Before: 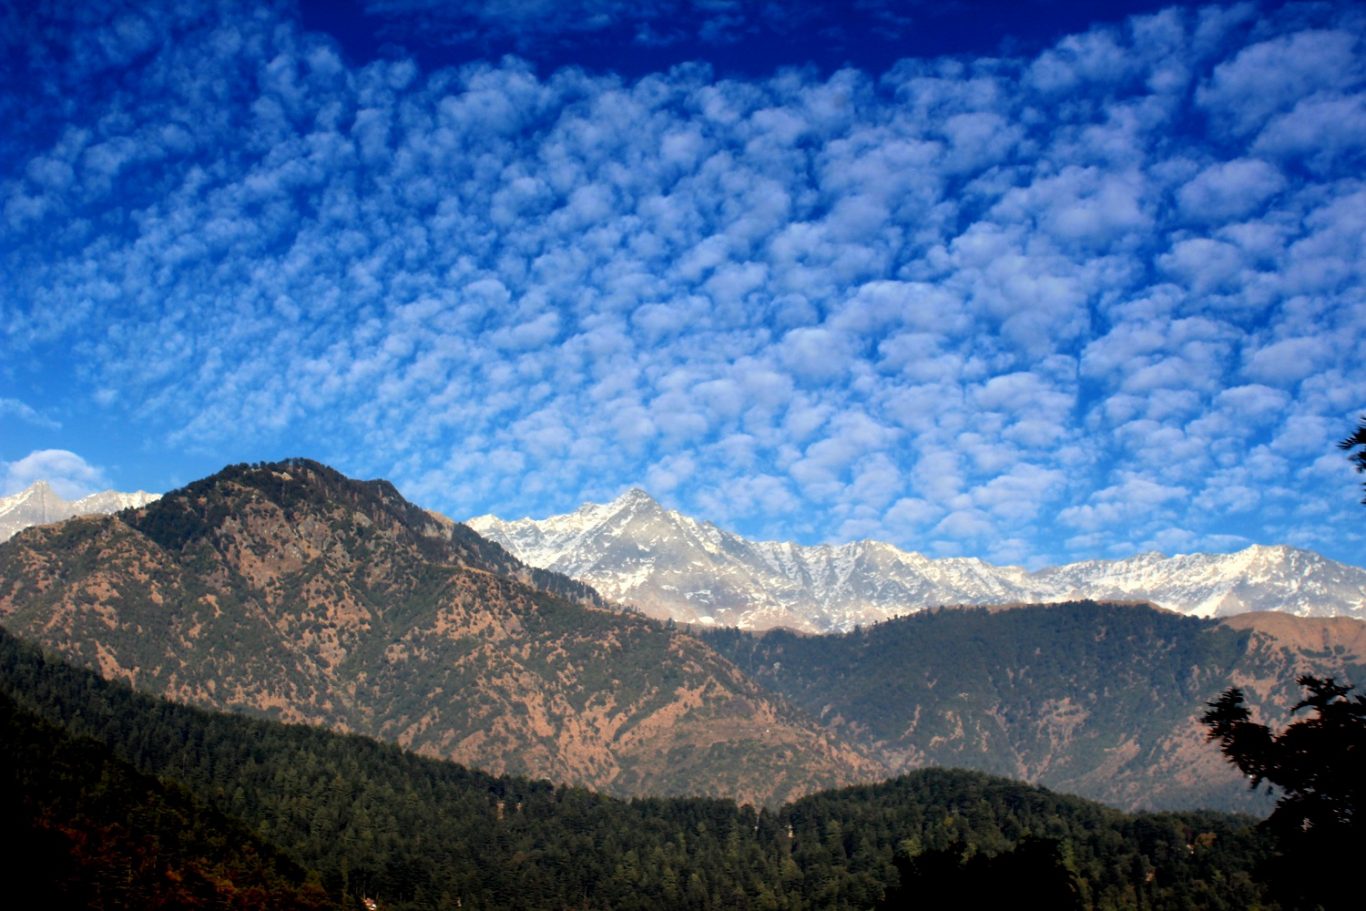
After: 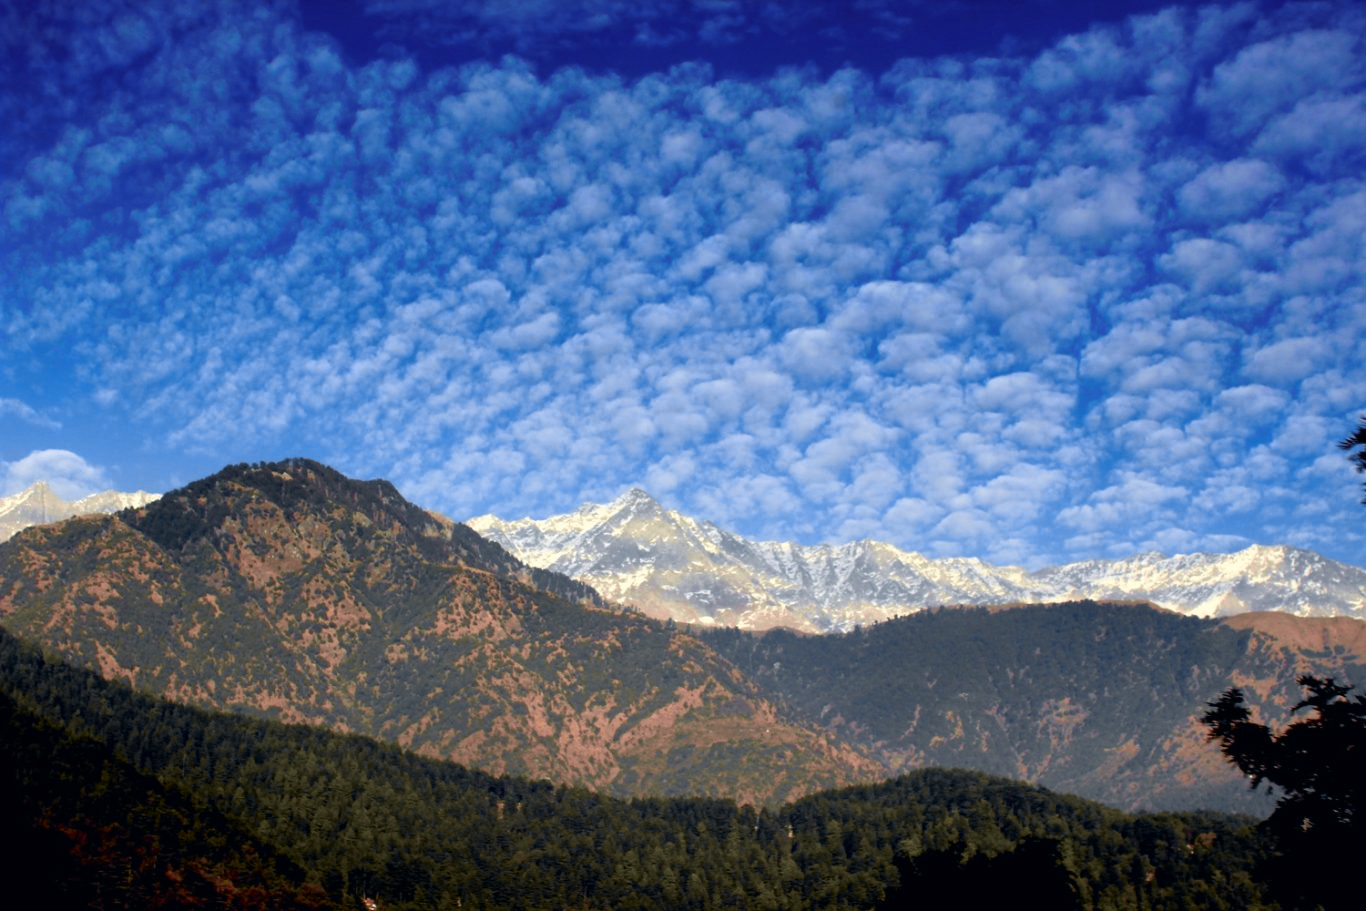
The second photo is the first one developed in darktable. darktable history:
tone curve: curves: ch0 [(0, 0) (0.15, 0.17) (0.452, 0.437) (0.611, 0.588) (0.751, 0.749) (1, 1)]; ch1 [(0, 0) (0.325, 0.327) (0.412, 0.45) (0.453, 0.484) (0.5, 0.499) (0.541, 0.55) (0.617, 0.612) (0.695, 0.697) (1, 1)]; ch2 [(0, 0) (0.386, 0.397) (0.452, 0.459) (0.505, 0.498) (0.524, 0.547) (0.574, 0.566) (0.633, 0.641) (1, 1)], color space Lab, independent channels, preserve colors none
